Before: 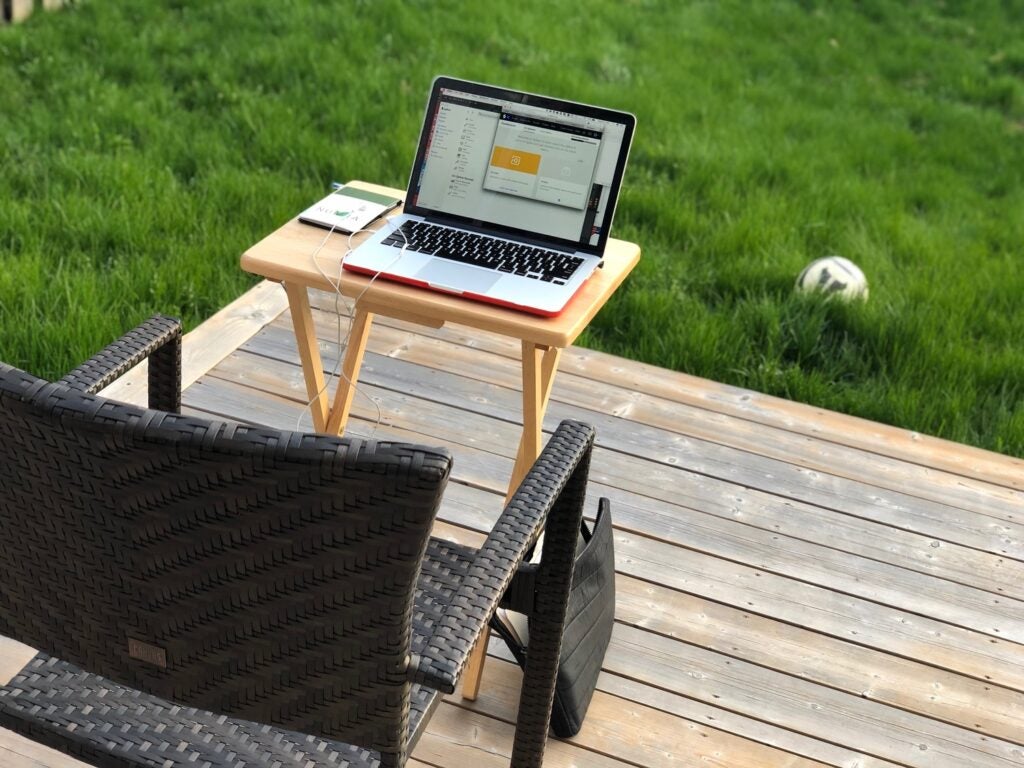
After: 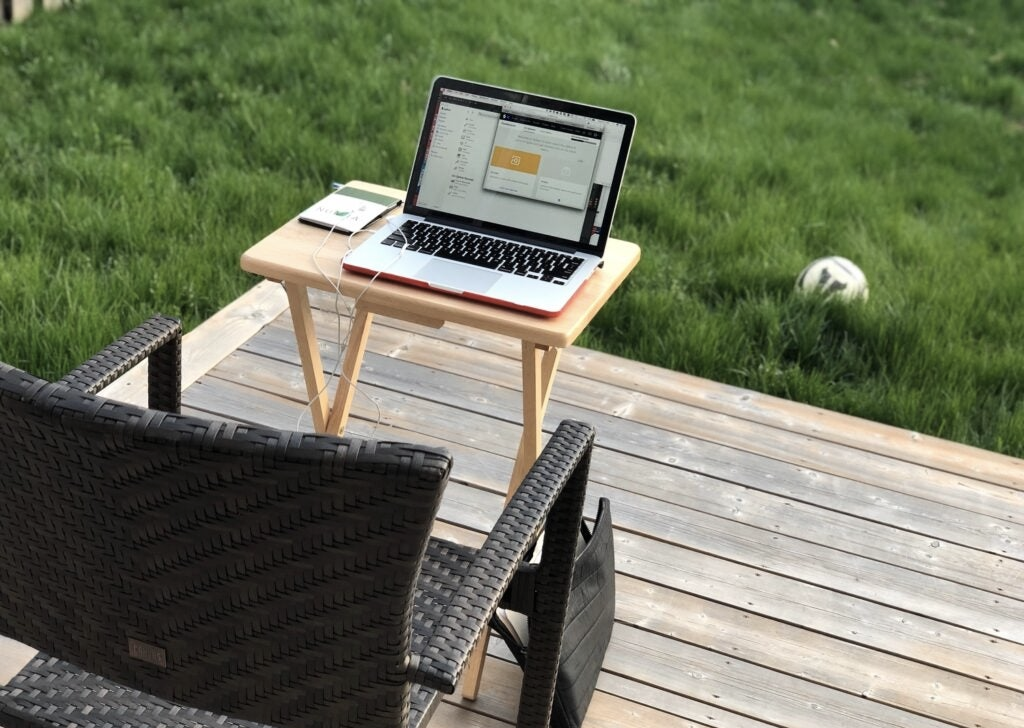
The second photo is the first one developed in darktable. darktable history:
white balance: emerald 1
contrast brightness saturation: contrast 0.1, saturation -0.3
crop and rotate: top 0%, bottom 5.097%
